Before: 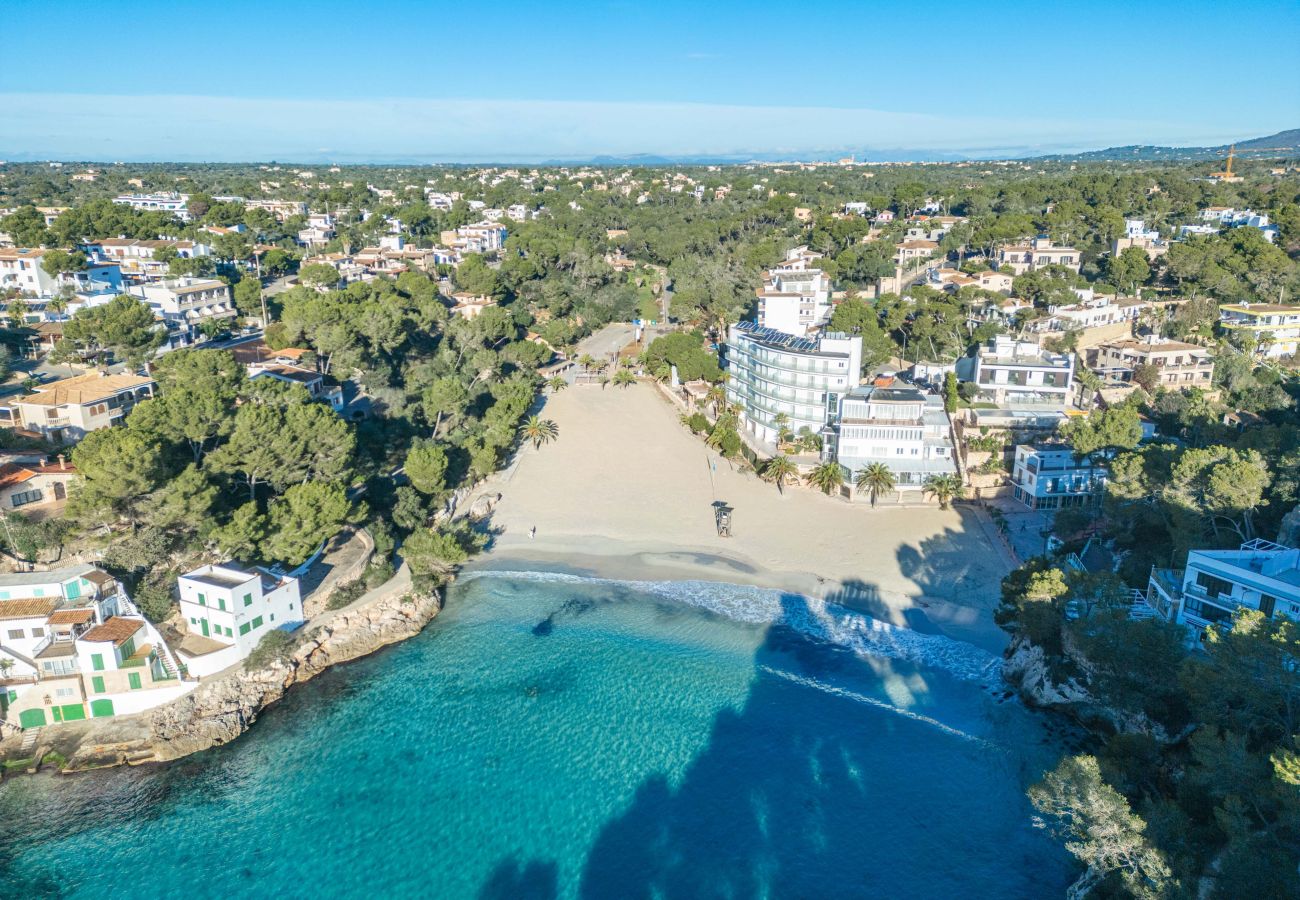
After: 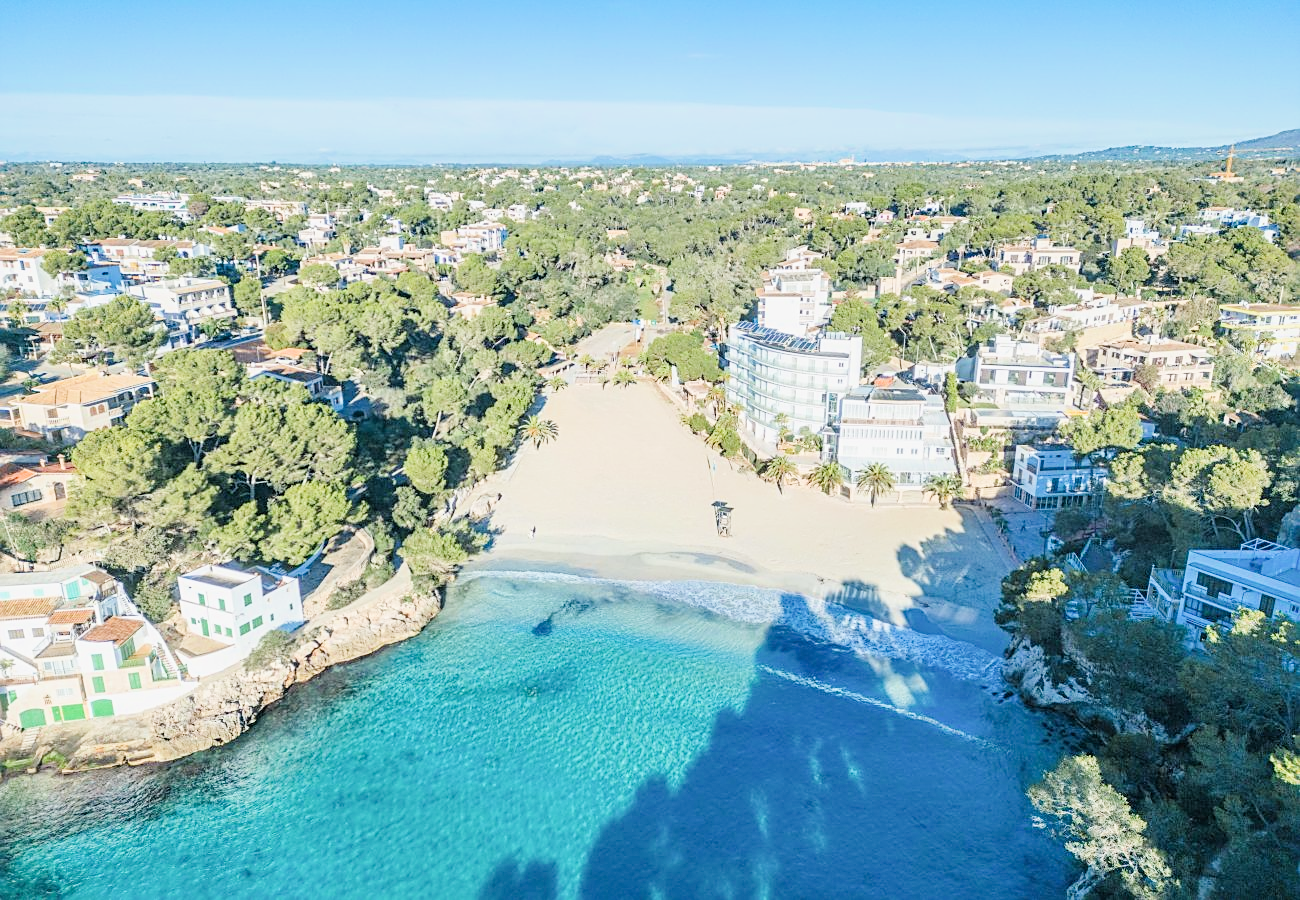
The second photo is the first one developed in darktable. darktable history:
sharpen: on, module defaults
filmic rgb: black relative exposure -6.68 EV, white relative exposure 4.56 EV, hardness 3.25
exposure: black level correction 0, exposure 1.3 EV, compensate exposure bias true, compensate highlight preservation false
